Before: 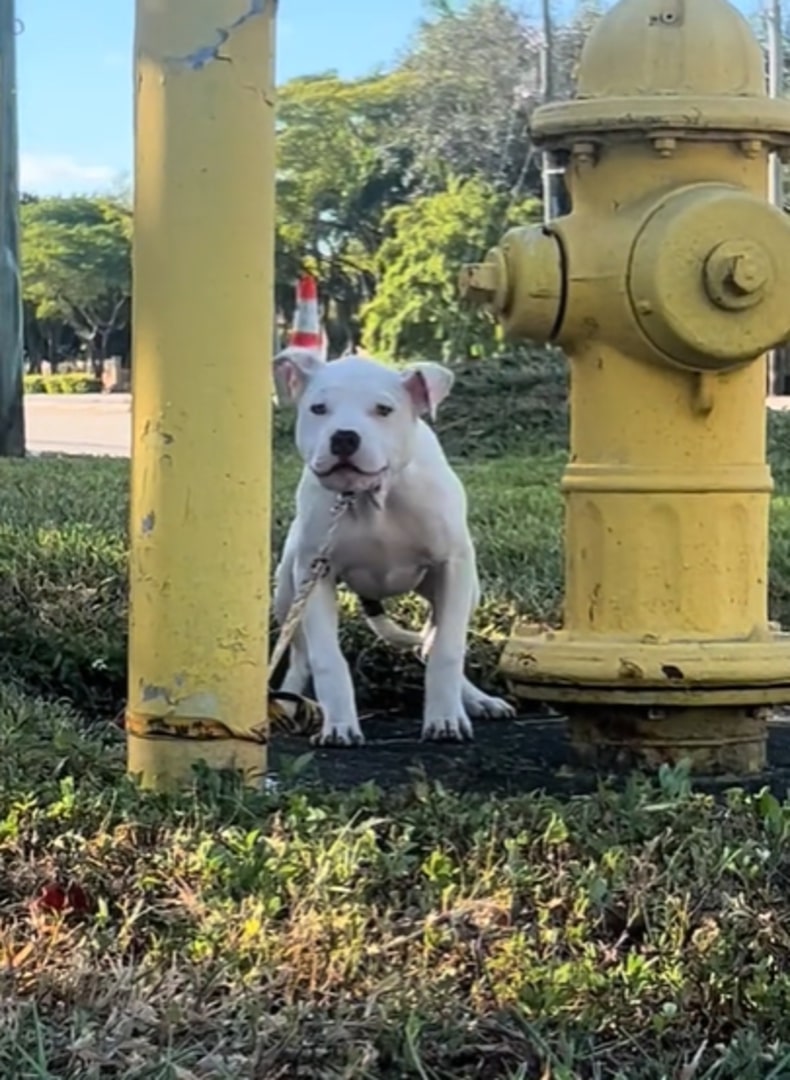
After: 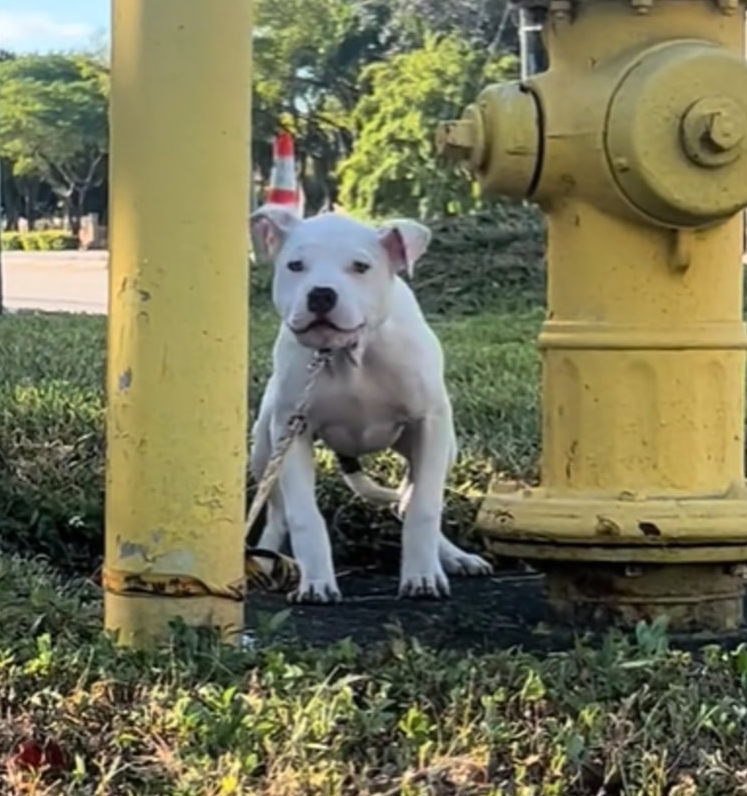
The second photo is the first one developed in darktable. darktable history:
crop and rotate: left 2.933%, top 13.354%, right 2.453%, bottom 12.875%
